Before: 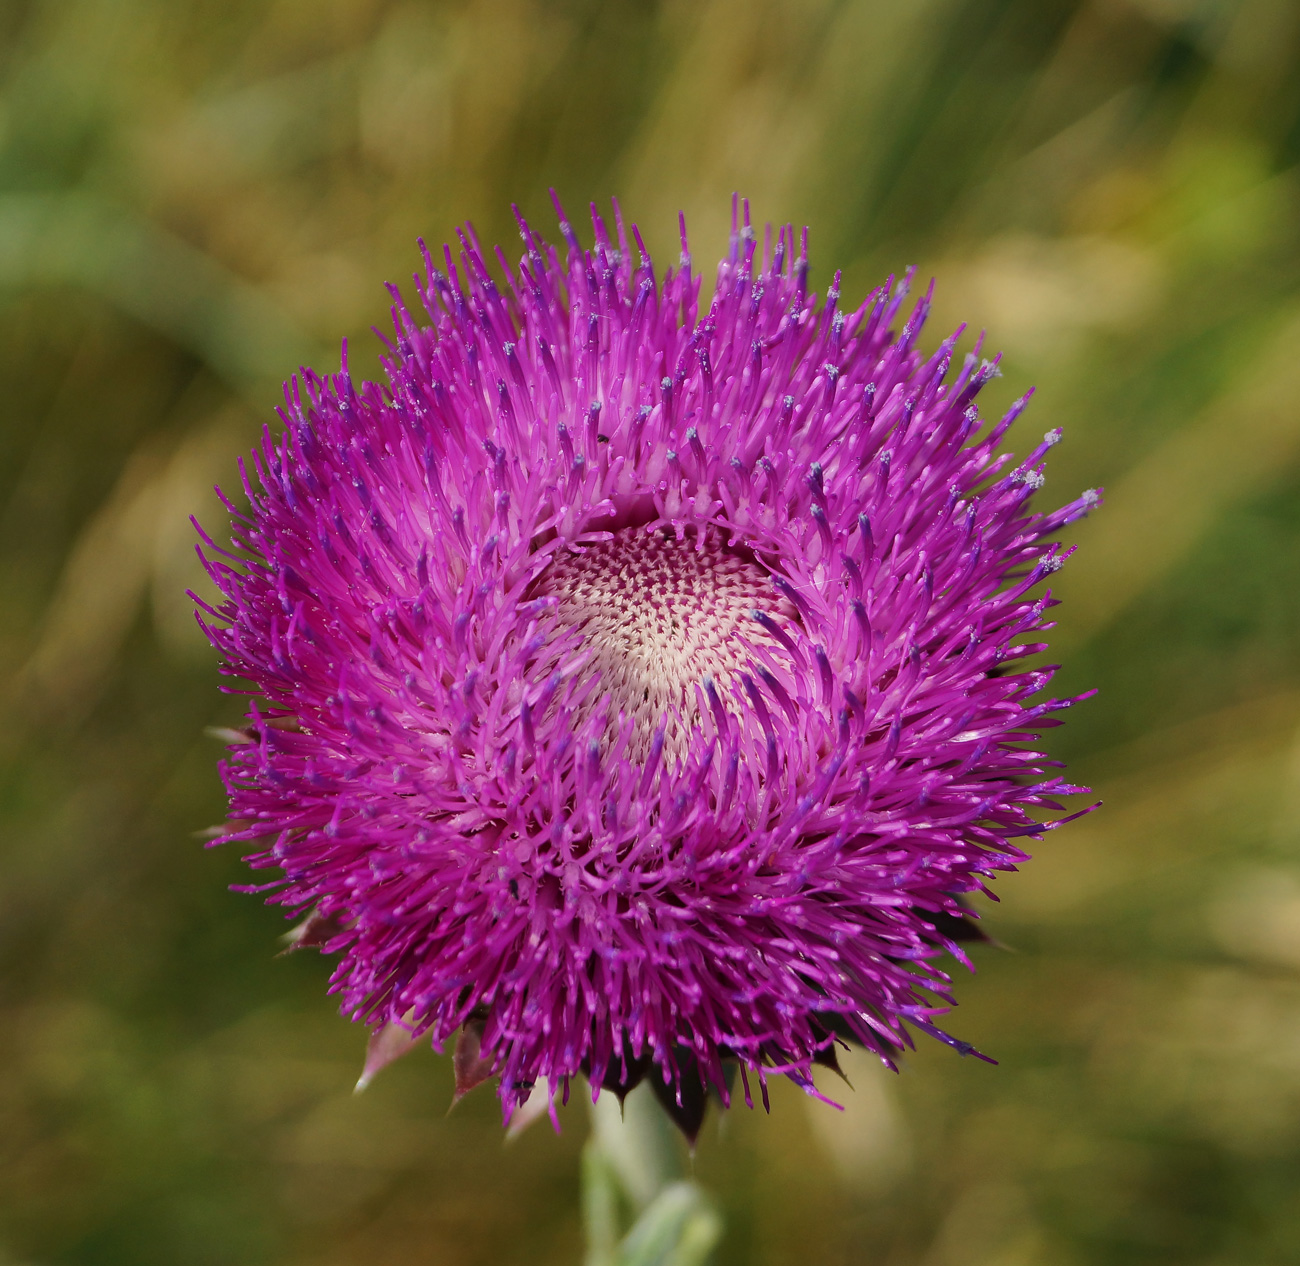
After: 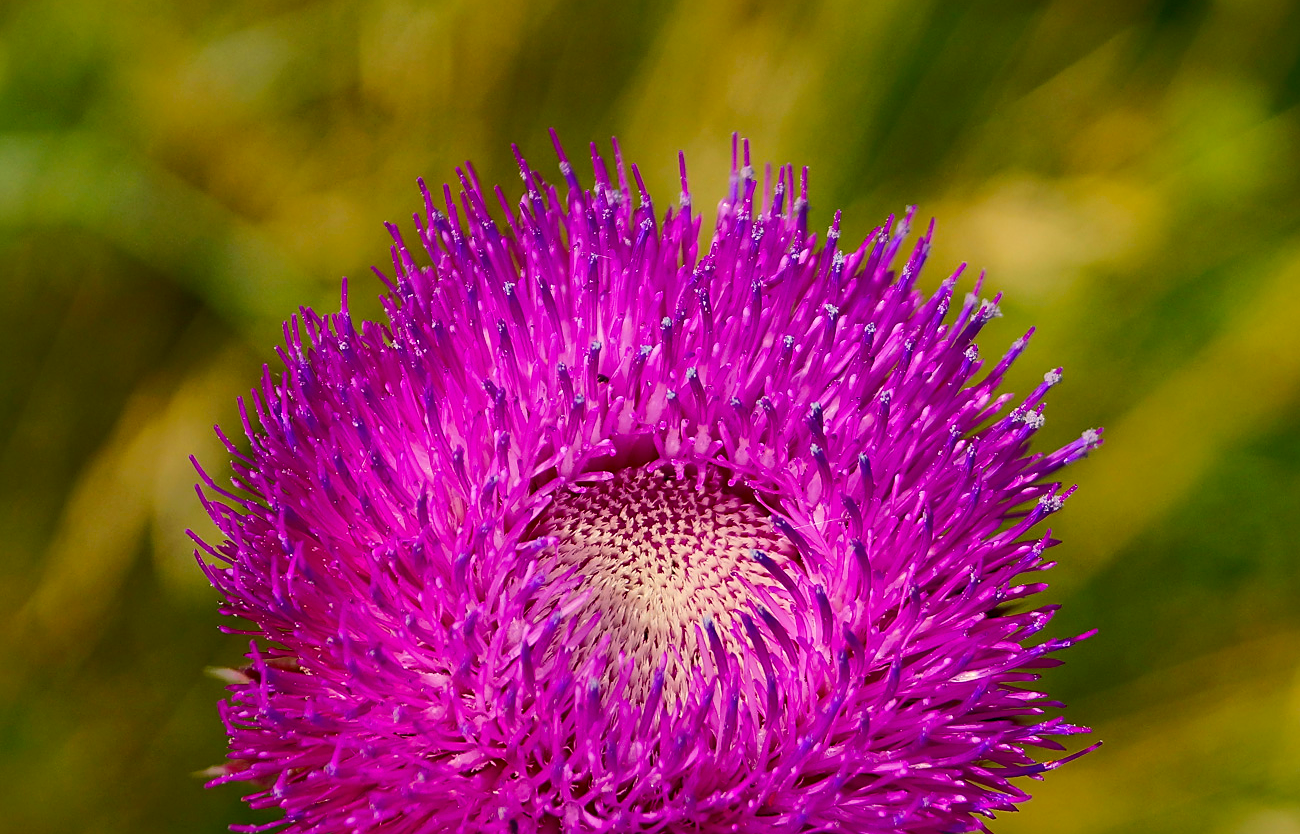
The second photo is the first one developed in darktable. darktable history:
color balance rgb: highlights gain › chroma 3.04%, highlights gain › hue 76.84°, linear chroma grading › shadows -3.092%, linear chroma grading › highlights -3.275%, perceptual saturation grading › global saturation 14.759%, perceptual brilliance grading › mid-tones 10.626%, perceptual brilliance grading › shadows 15.232%, global vibrance 20%
sharpen: on, module defaults
exposure: compensate highlight preservation false
contrast brightness saturation: contrast 0.202, brightness -0.109, saturation 0.105
shadows and highlights: on, module defaults
crop and rotate: top 4.786%, bottom 29.285%
